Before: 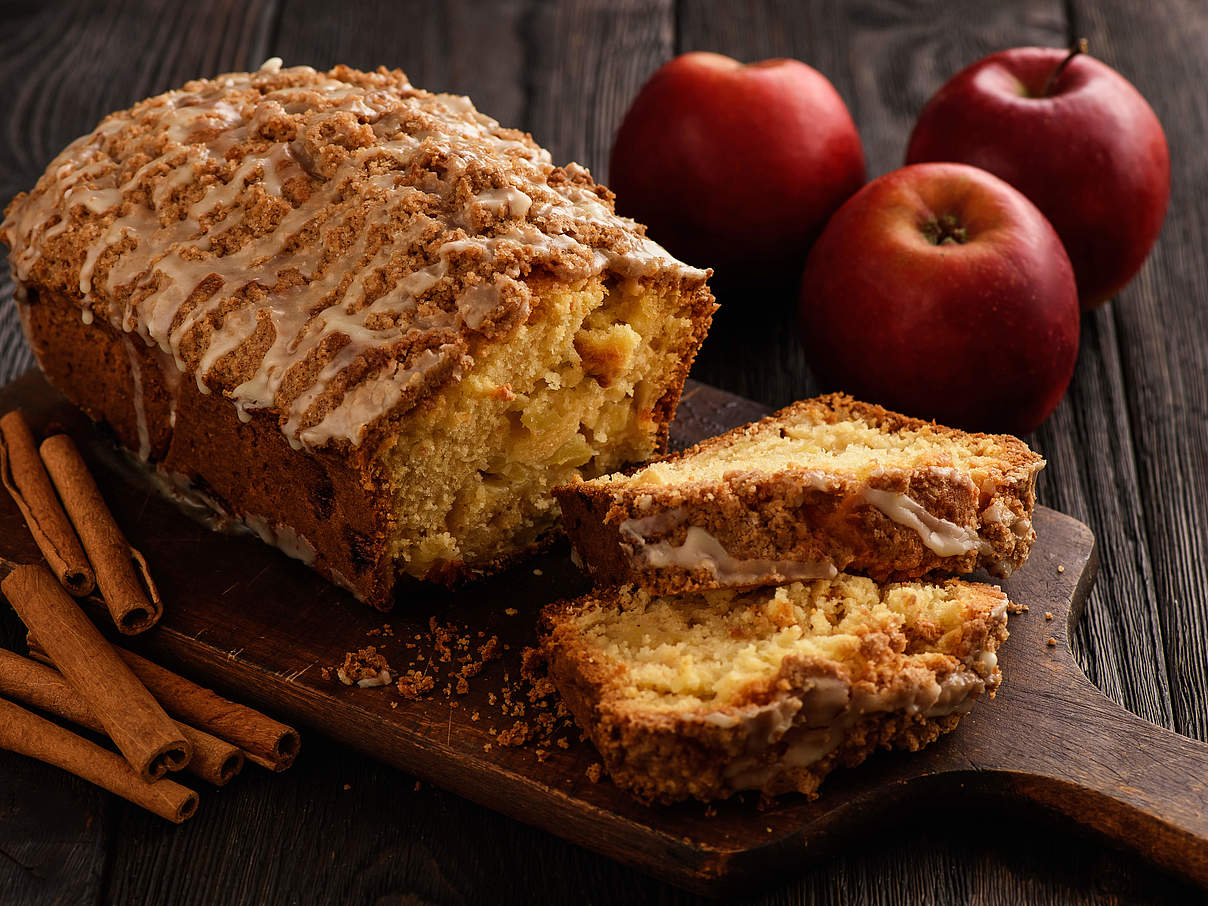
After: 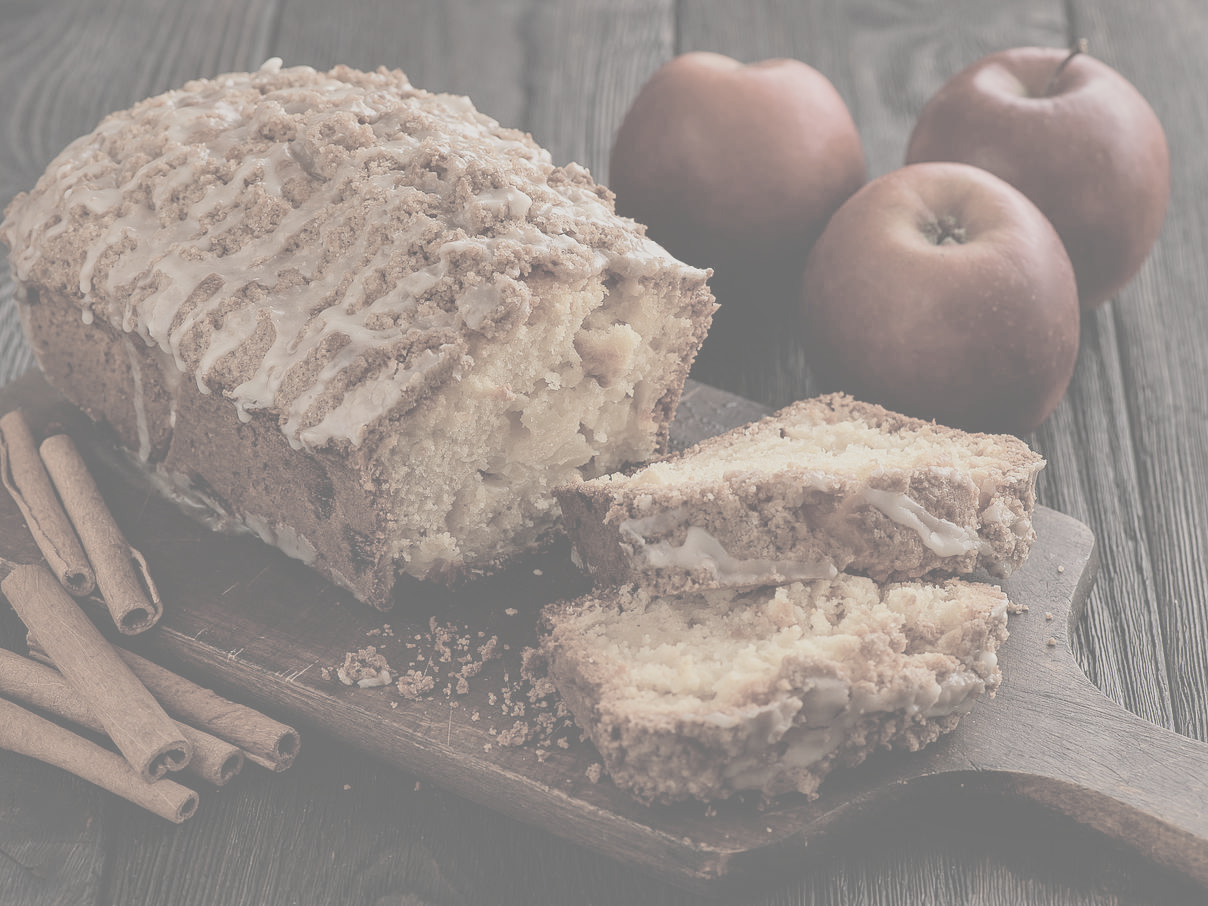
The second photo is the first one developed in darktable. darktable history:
contrast brightness saturation: contrast -0.321, brightness 0.746, saturation -0.79
shadows and highlights: shadows 30.25
